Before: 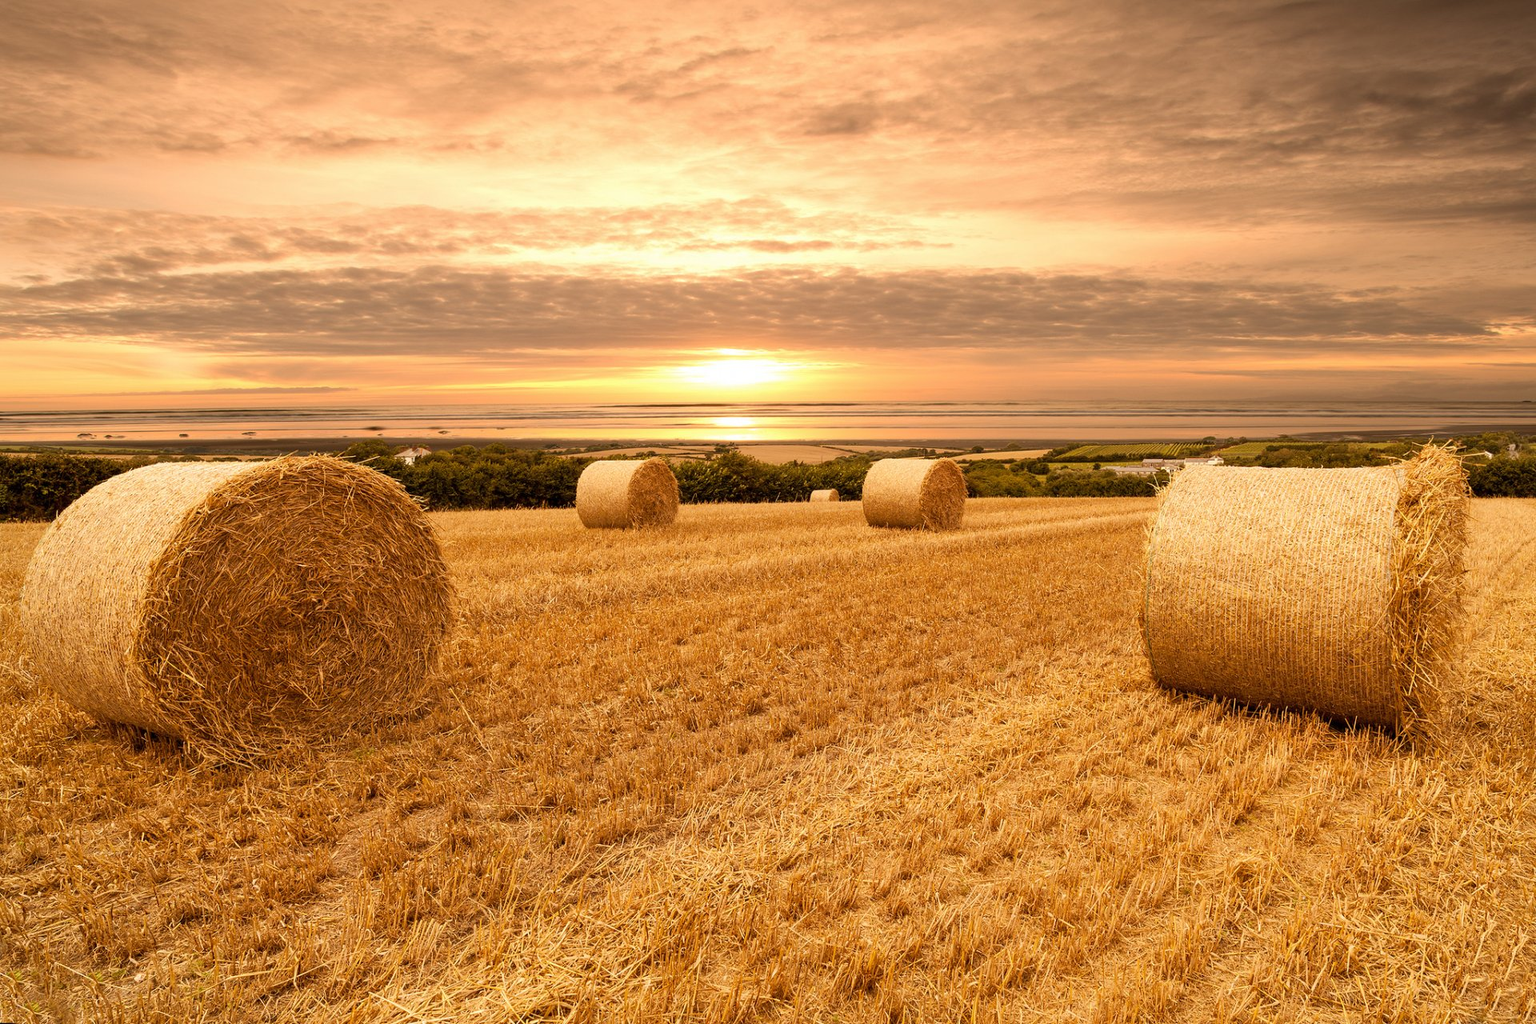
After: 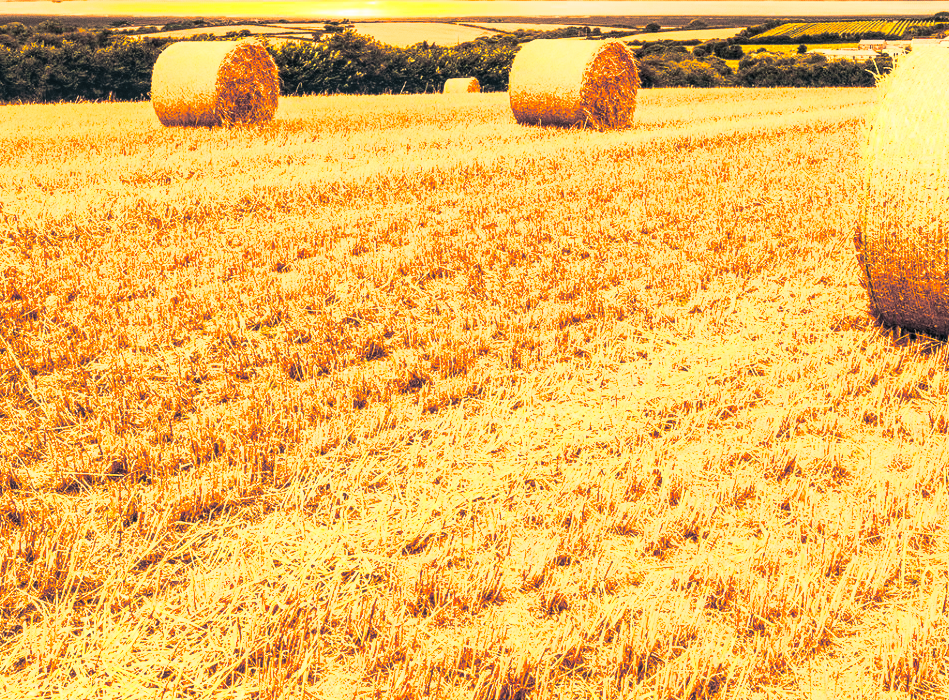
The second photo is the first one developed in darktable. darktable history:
split-toning: shadows › hue 205.2°, shadows › saturation 0.43, highlights › hue 54°, highlights › saturation 0.54
grain: coarseness 0.09 ISO
filmic rgb: black relative exposure -7.92 EV, white relative exposure 4.13 EV, threshold 3 EV, hardness 4.02, latitude 51.22%, contrast 1.013, shadows ↔ highlights balance 5.35%, color science v5 (2021), contrast in shadows safe, contrast in highlights safe, enable highlight reconstruction true
local contrast: highlights 61%, detail 143%, midtone range 0.428
crop: left 29.672%, top 41.786%, right 20.851%, bottom 3.487%
contrast brightness saturation: contrast 1, brightness 1, saturation 1
